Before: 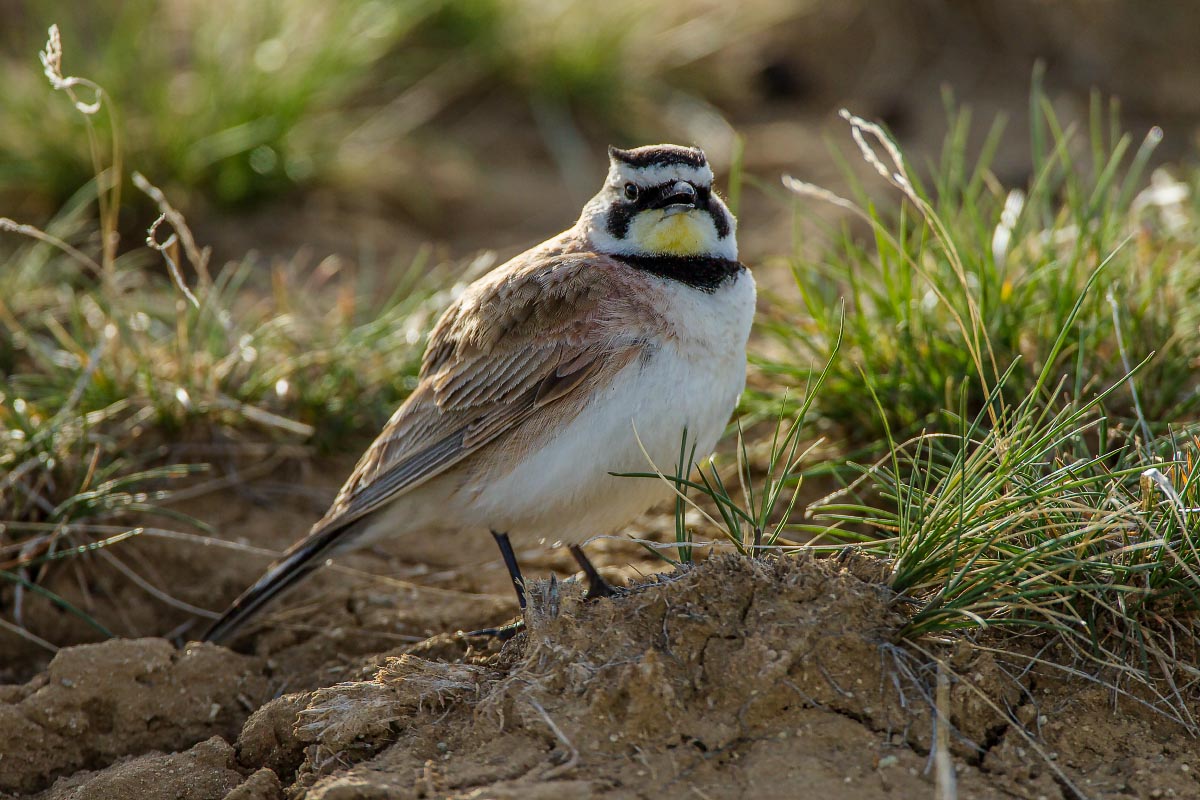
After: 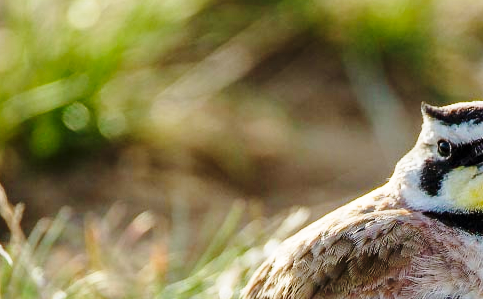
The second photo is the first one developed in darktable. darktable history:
crop: left 15.638%, top 5.456%, right 44.1%, bottom 57.081%
base curve: curves: ch0 [(0, 0) (0.028, 0.03) (0.121, 0.232) (0.46, 0.748) (0.859, 0.968) (1, 1)], preserve colors none
